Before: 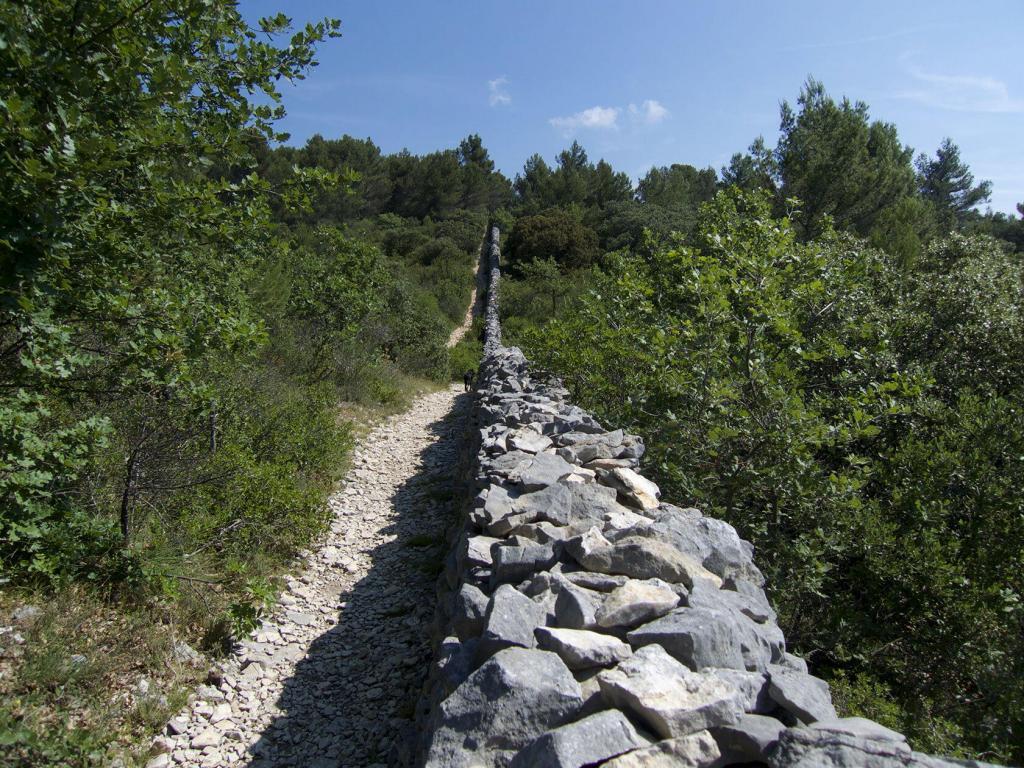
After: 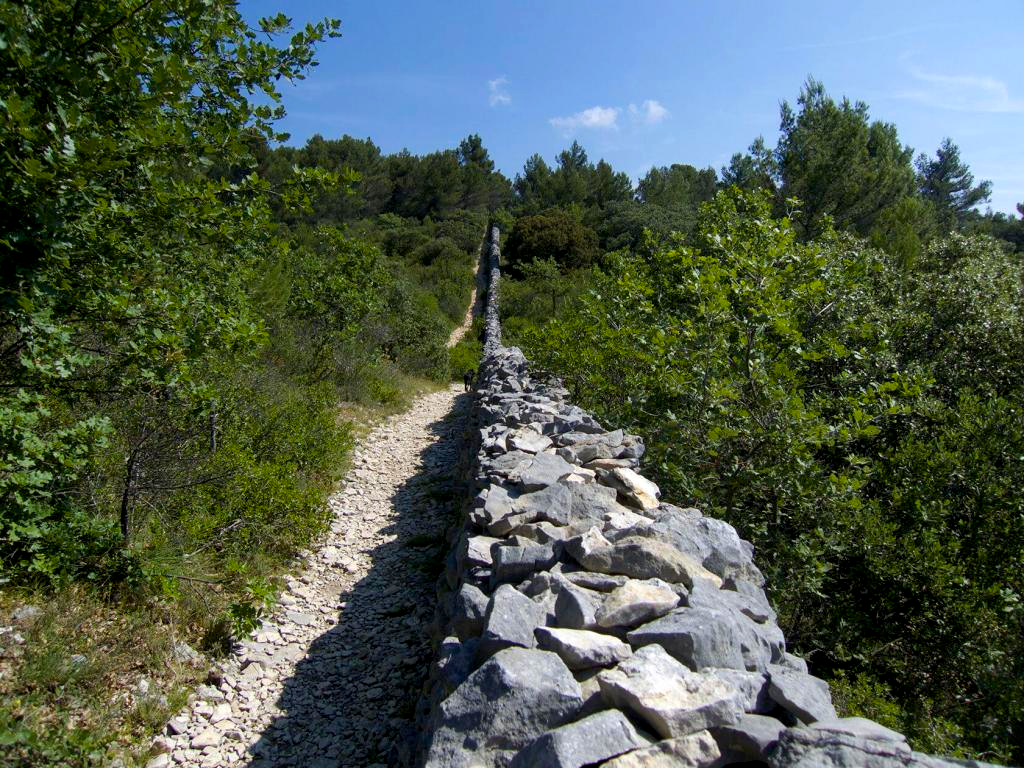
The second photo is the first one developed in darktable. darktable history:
color balance rgb: global offset › luminance -0.466%, perceptual saturation grading › global saturation 30.046%, perceptual brilliance grading › highlights 2.452%, global vibrance 9.318%
